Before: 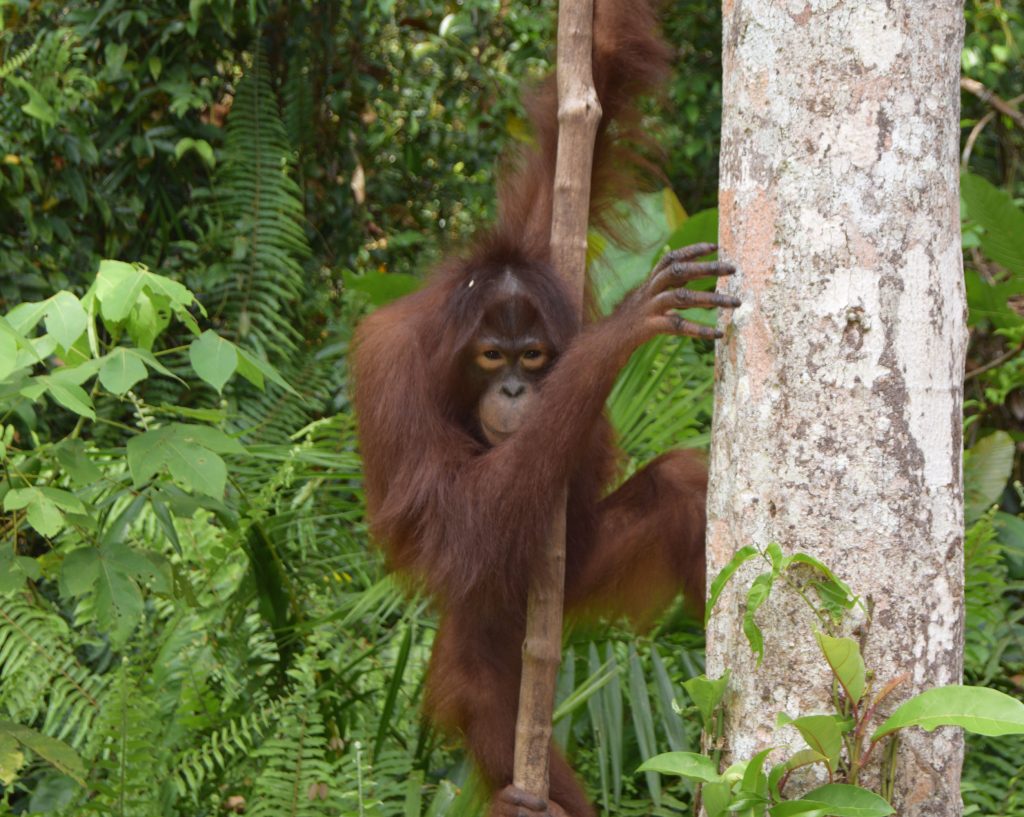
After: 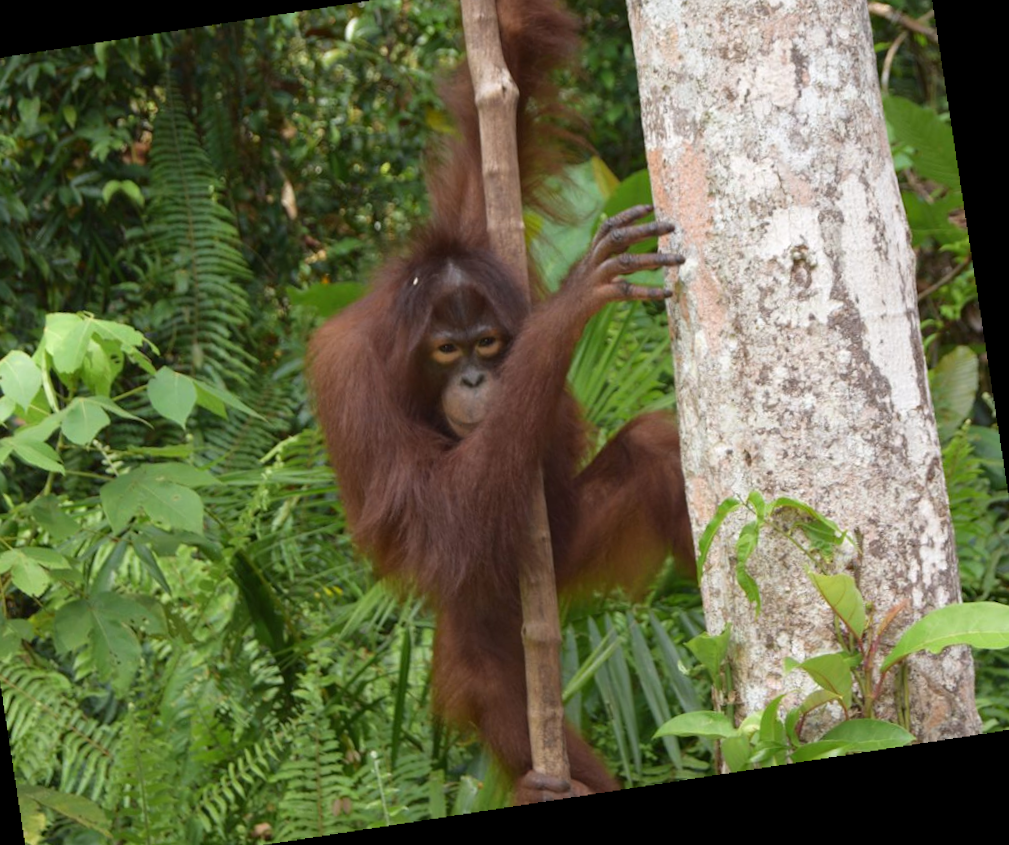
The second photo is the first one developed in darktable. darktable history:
rotate and perspective: rotation -6.83°, automatic cropping off
tone equalizer: on, module defaults
crop and rotate: angle 1.96°, left 5.673%, top 5.673%
